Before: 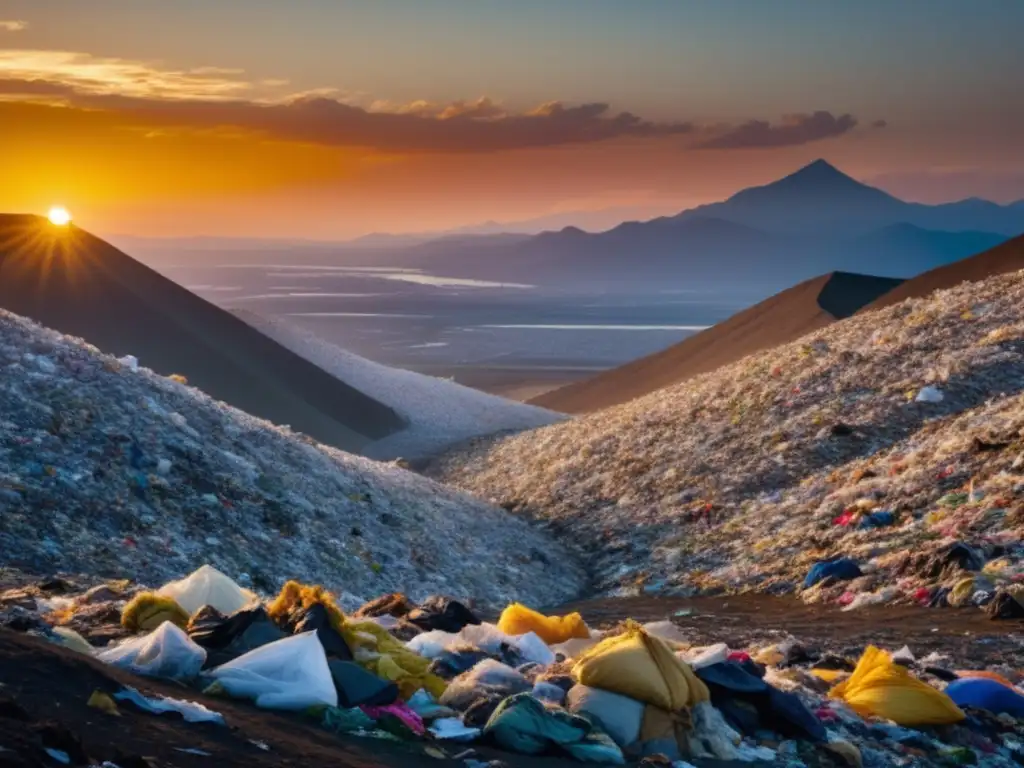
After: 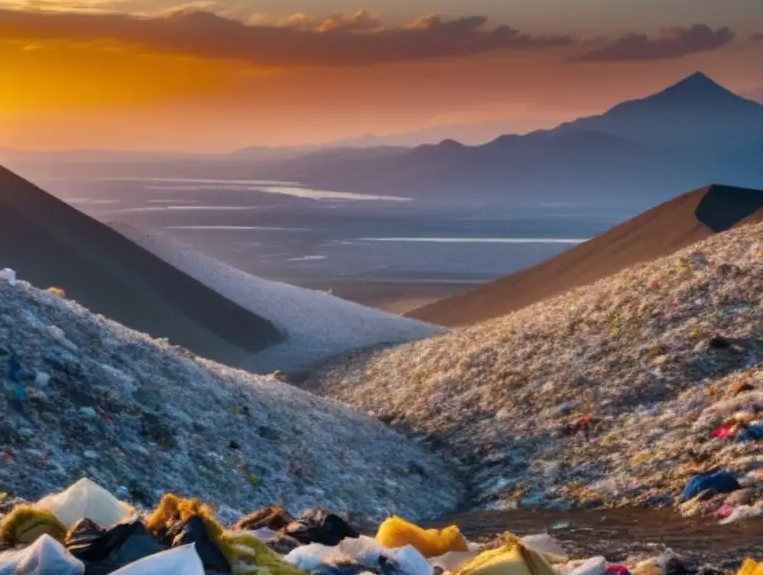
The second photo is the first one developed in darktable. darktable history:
crop and rotate: left 12.011%, top 11.38%, right 13.42%, bottom 13.721%
